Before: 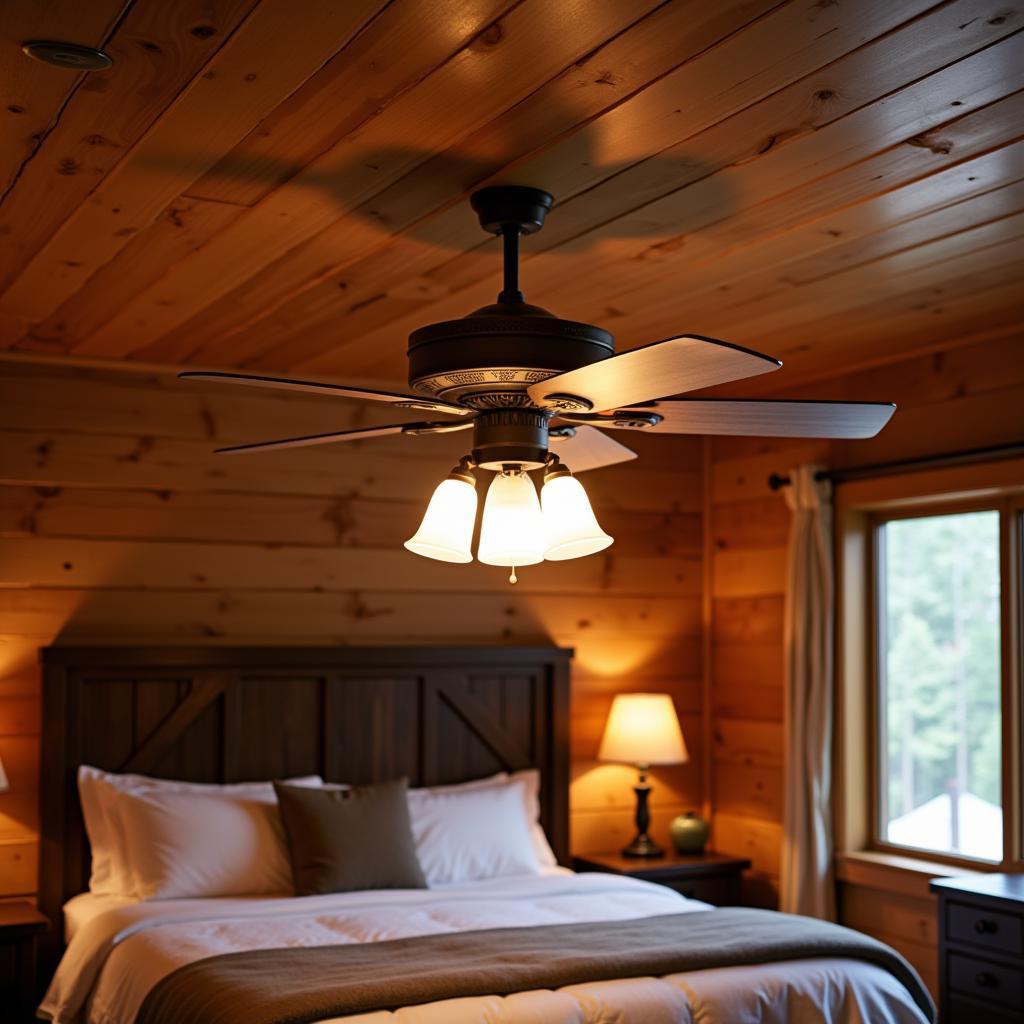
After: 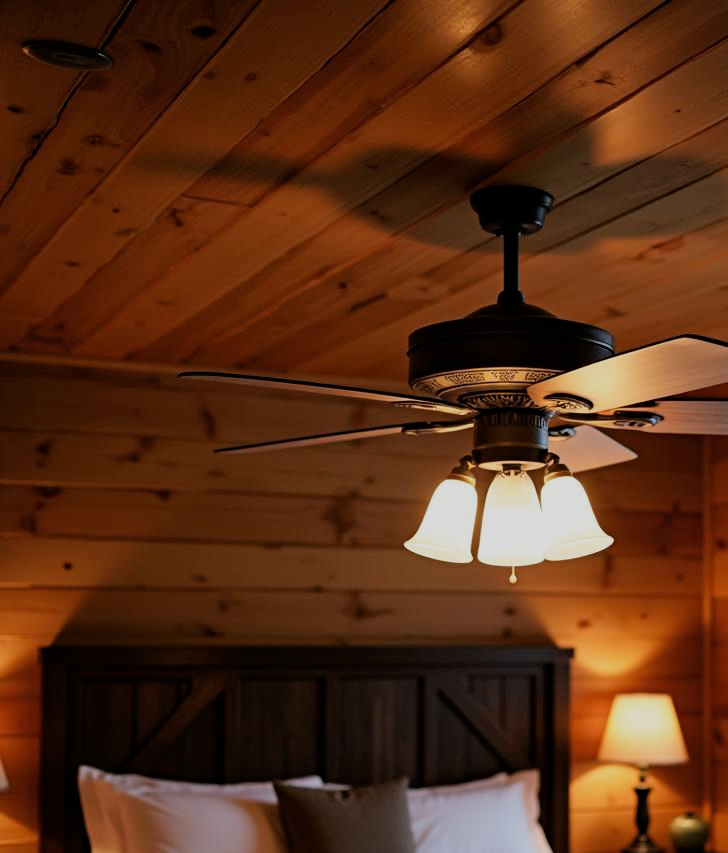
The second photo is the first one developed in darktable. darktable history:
crop: right 28.885%, bottom 16.626%
filmic rgb: hardness 4.17
